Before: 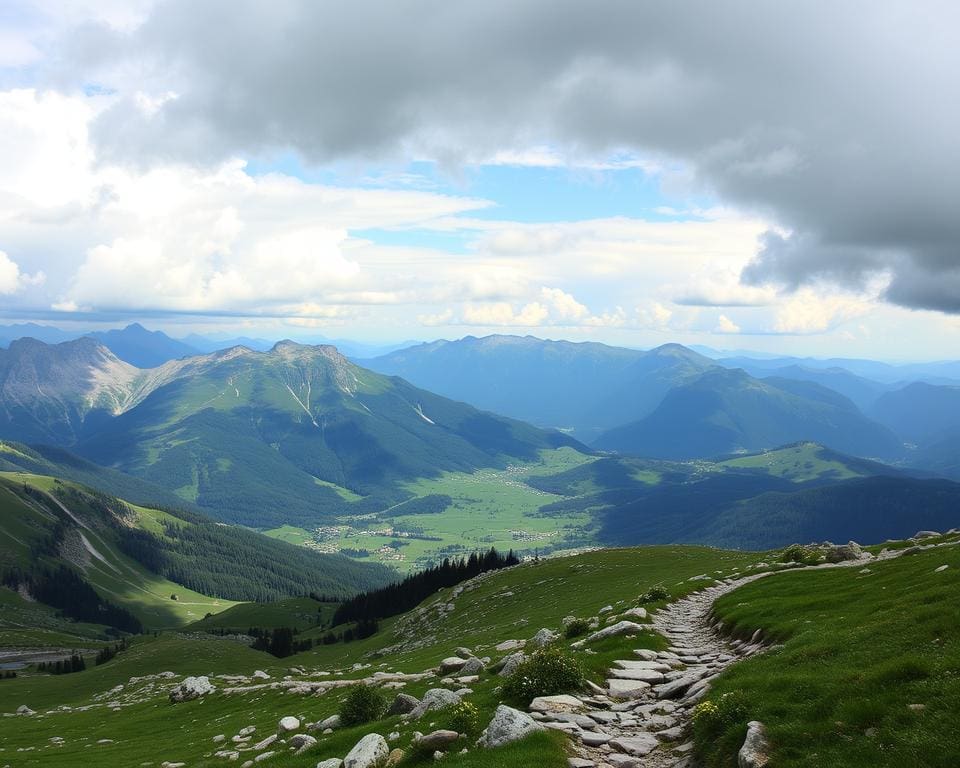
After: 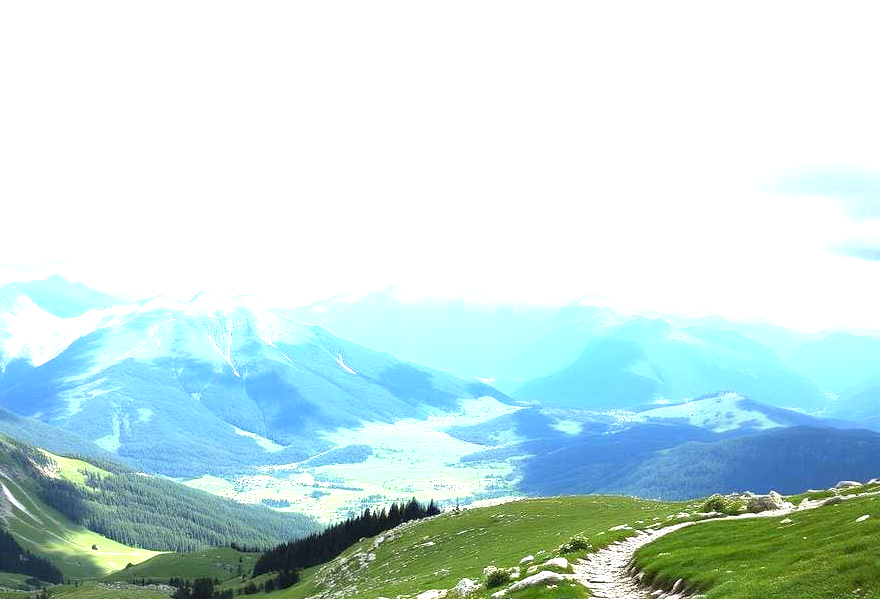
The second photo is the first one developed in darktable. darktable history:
crop: left 8.272%, top 6.609%, bottom 15.335%
exposure: black level correction 0.001, exposure 1.726 EV, compensate highlight preservation false
tone equalizer: -8 EV -0.396 EV, -7 EV -0.364 EV, -6 EV -0.365 EV, -5 EV -0.191 EV, -3 EV 0.241 EV, -2 EV 0.323 EV, -1 EV 0.373 EV, +0 EV 0.398 EV
